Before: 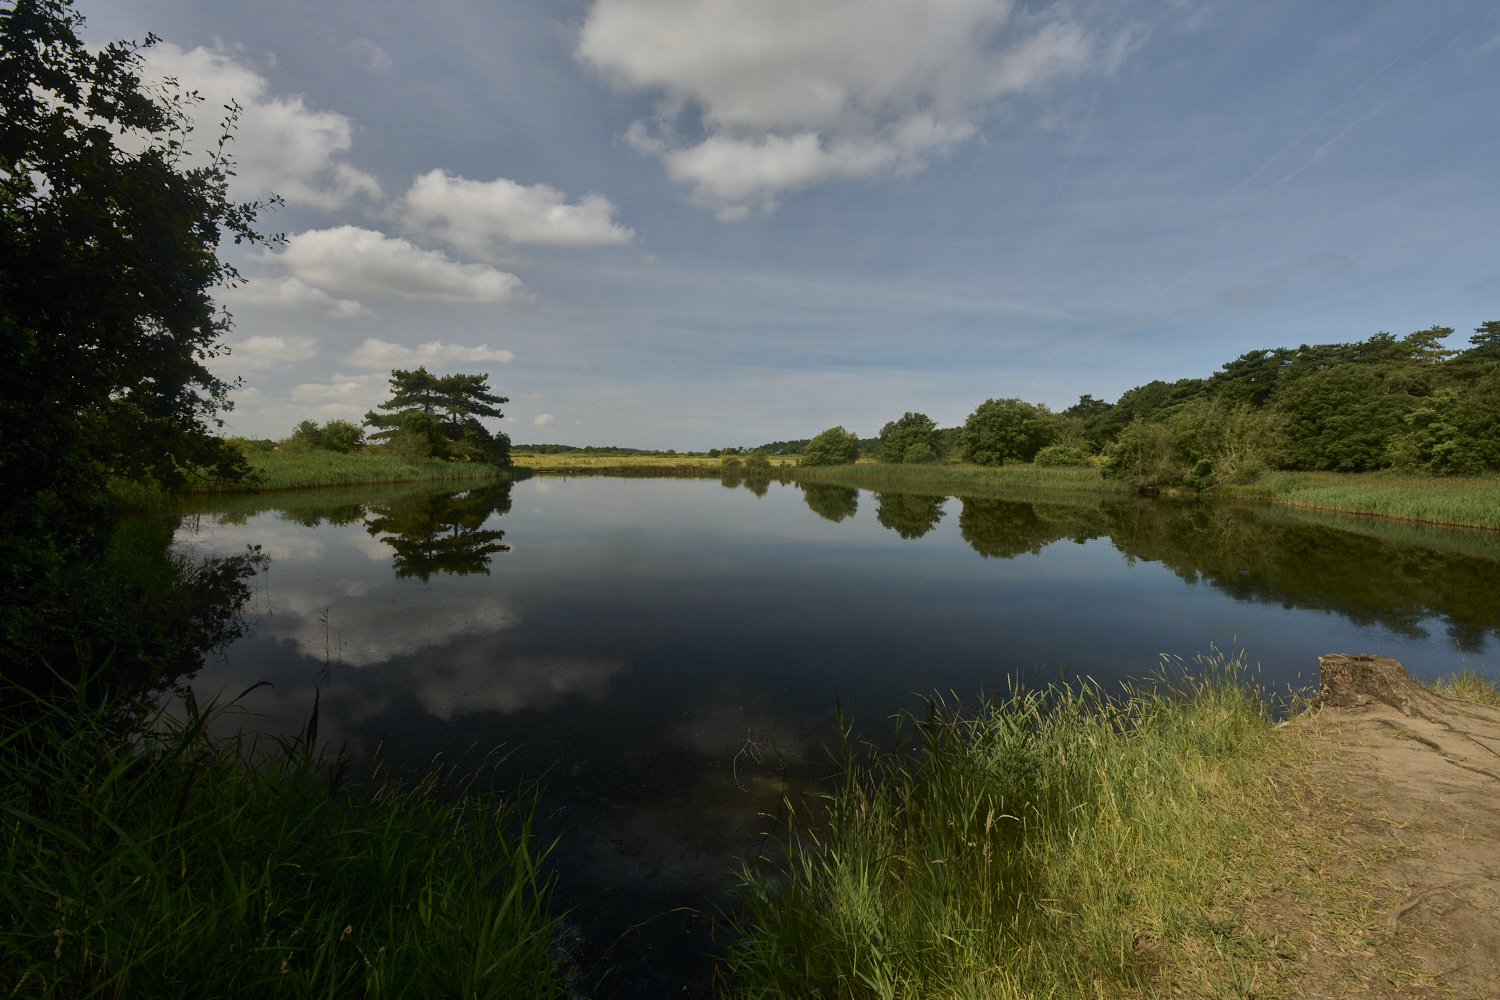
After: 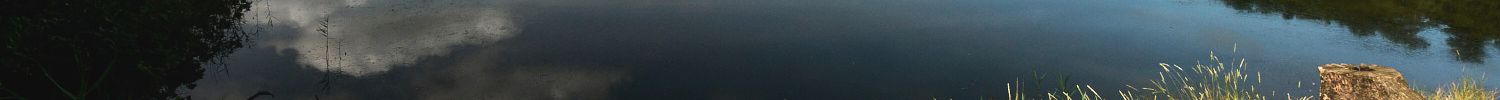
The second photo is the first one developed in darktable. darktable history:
exposure: black level correction -0.005, exposure 0.622 EV, compensate highlight preservation false
bloom: on, module defaults
crop and rotate: top 59.084%, bottom 30.916%
tone equalizer: -8 EV -0.75 EV, -7 EV -0.7 EV, -6 EV -0.6 EV, -5 EV -0.4 EV, -3 EV 0.4 EV, -2 EV 0.6 EV, -1 EV 0.7 EV, +0 EV 0.75 EV, edges refinement/feathering 500, mask exposure compensation -1.57 EV, preserve details no
